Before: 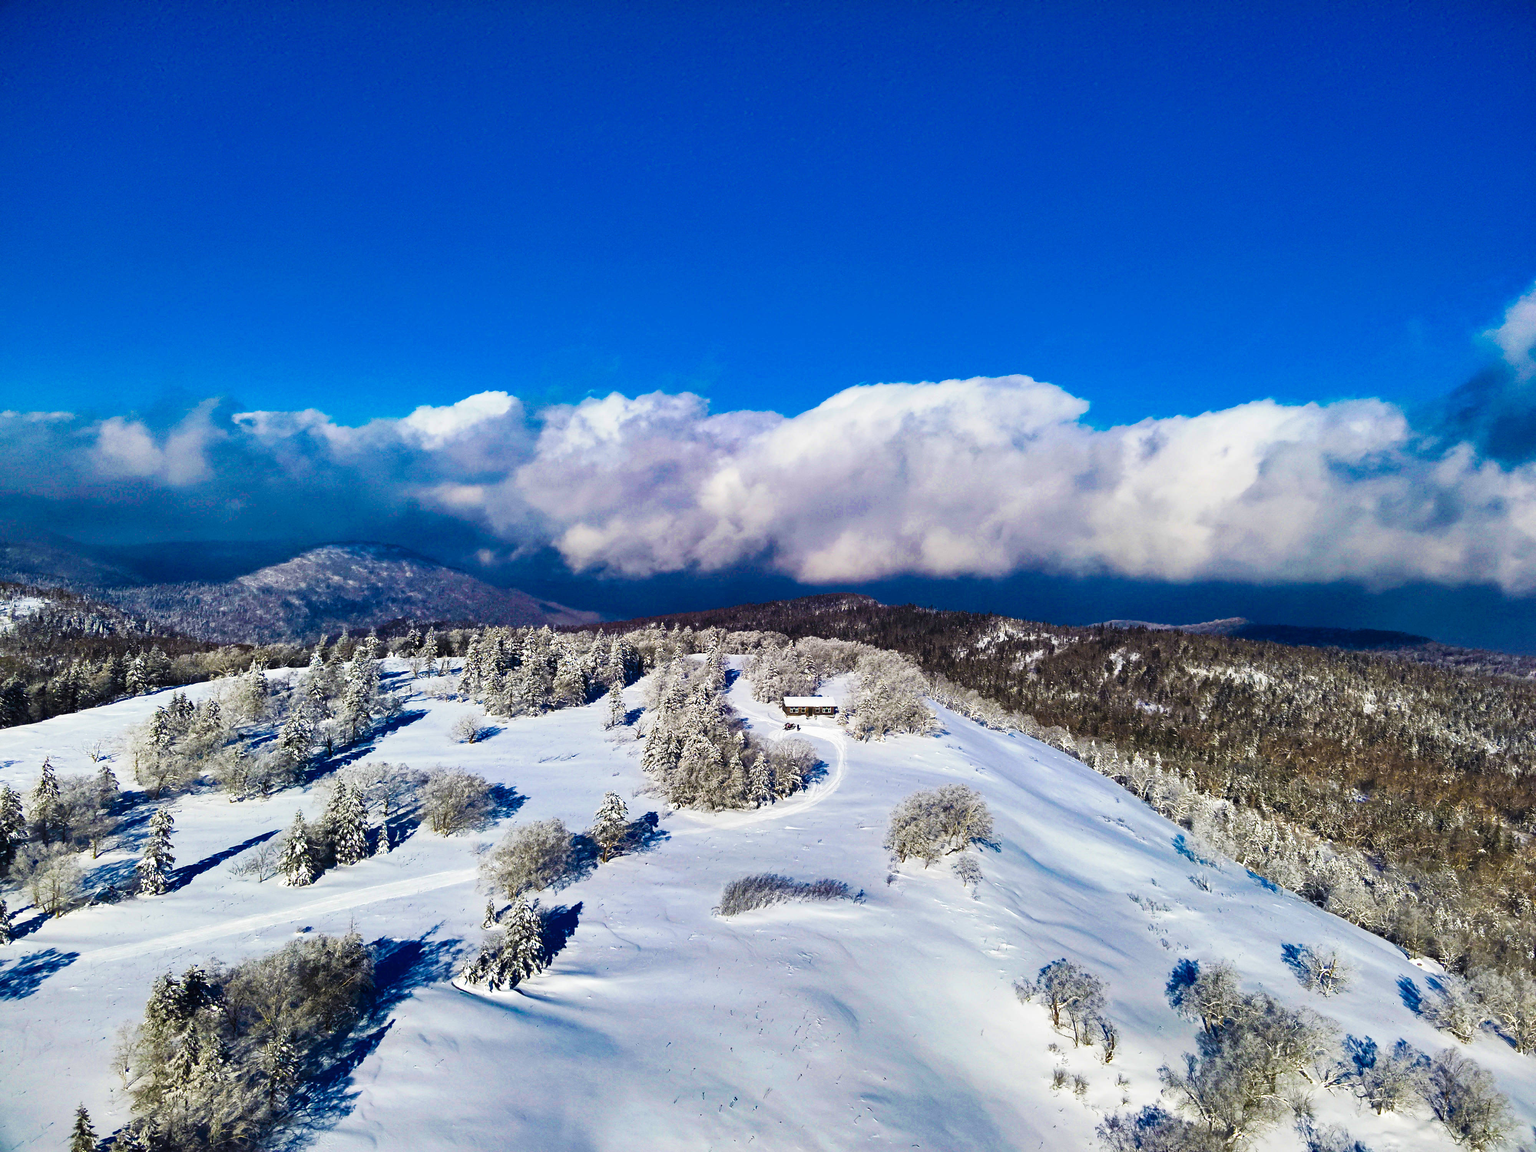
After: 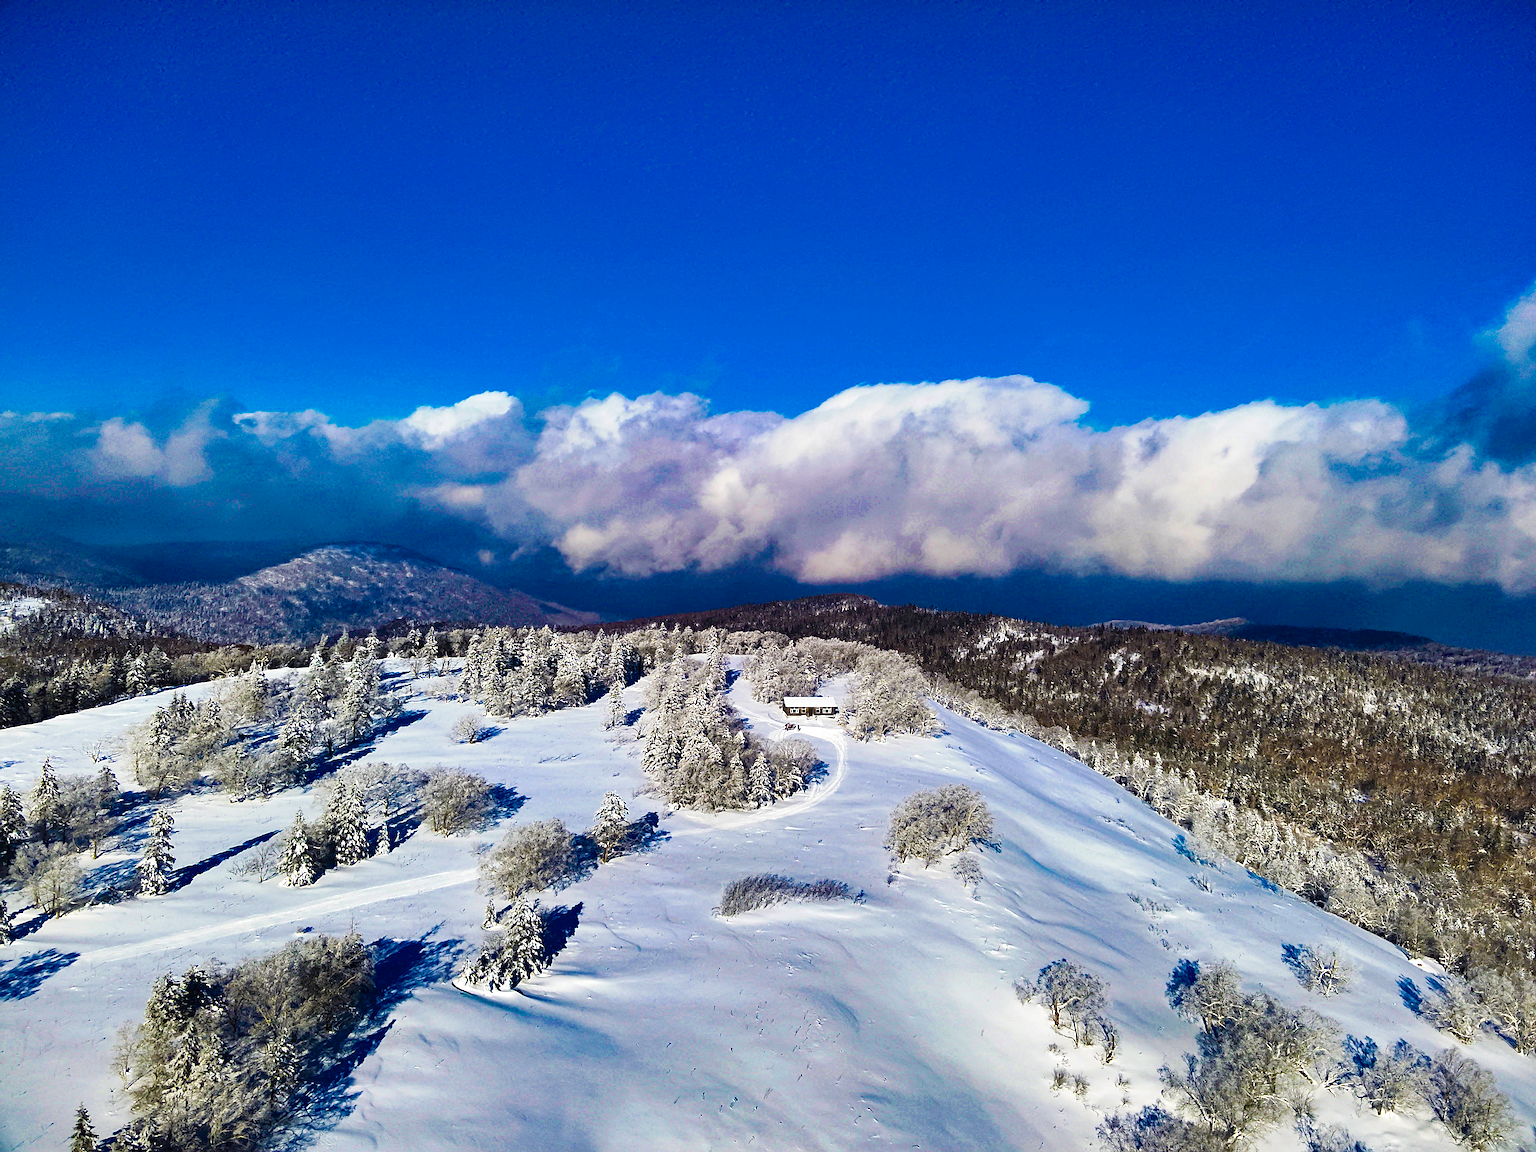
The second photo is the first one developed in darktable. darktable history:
sharpen: on, module defaults
haze removal: strength 0.298, distance 0.249, compatibility mode true, adaptive false
